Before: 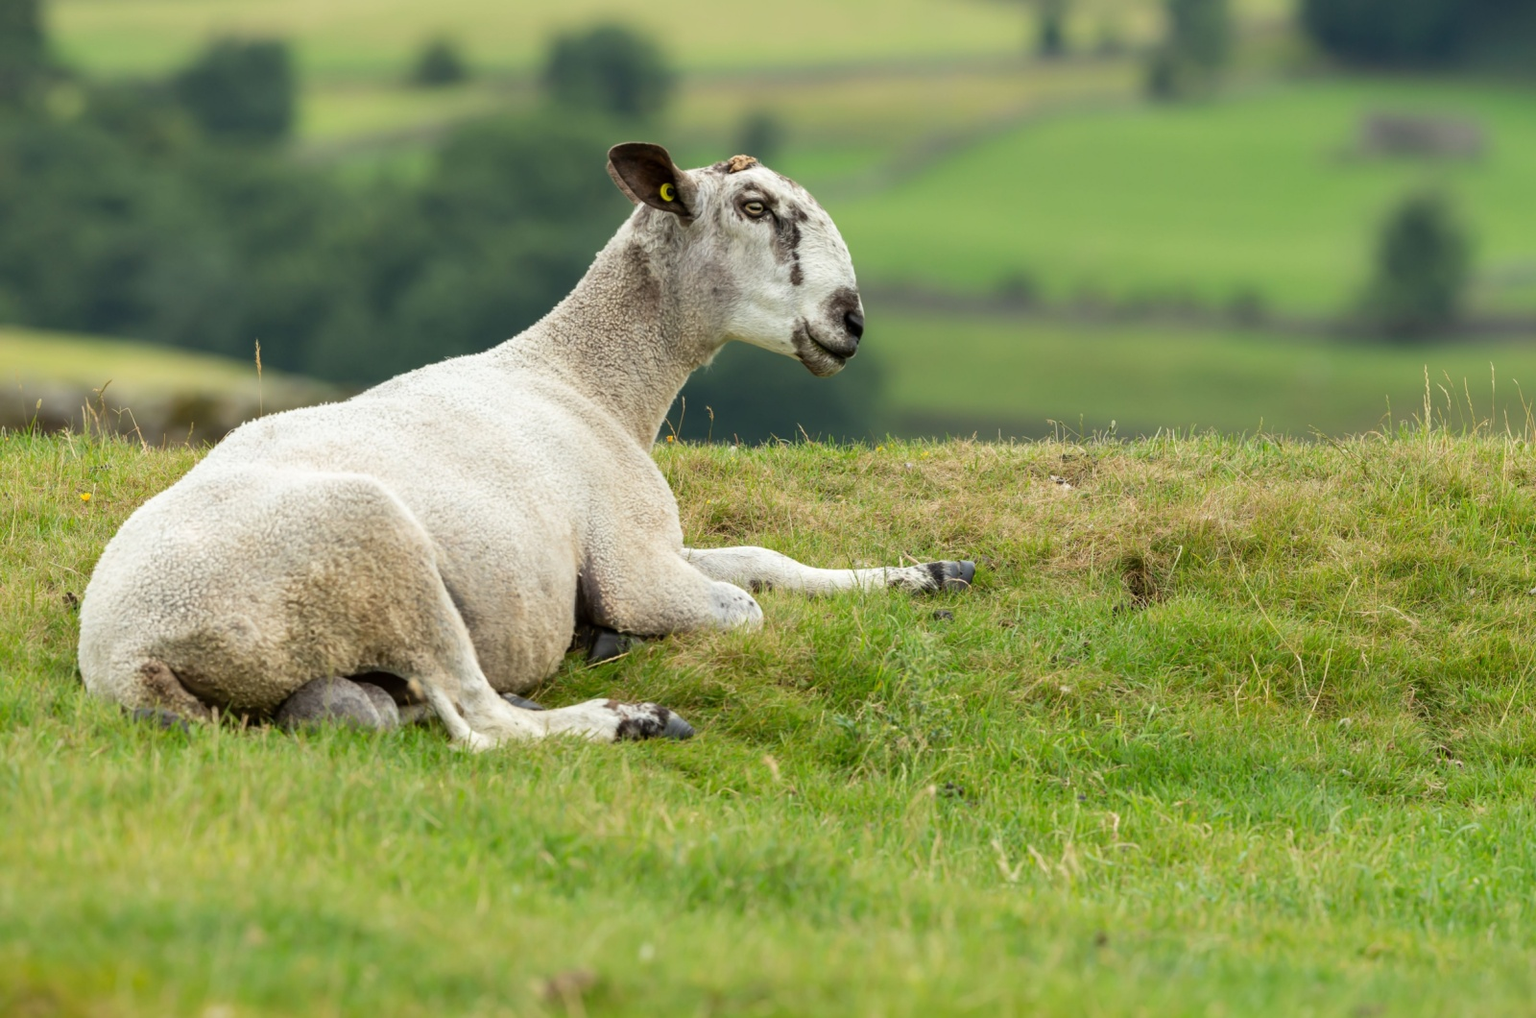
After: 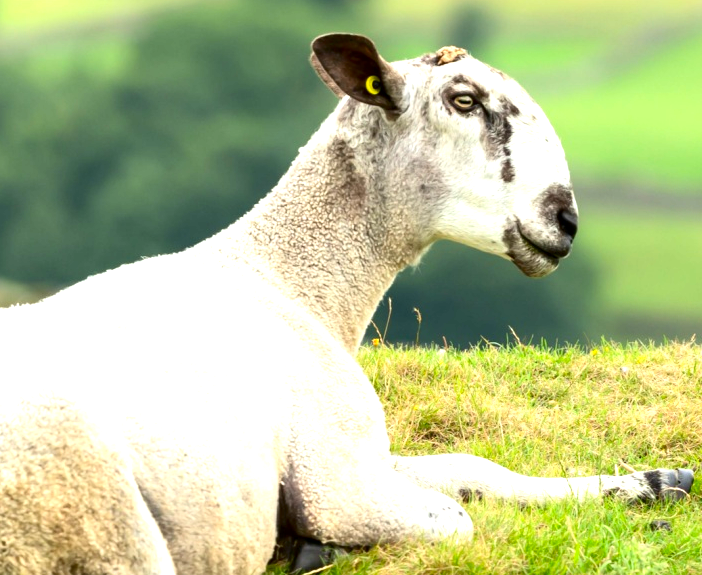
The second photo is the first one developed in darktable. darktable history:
contrast brightness saturation: contrast 0.132, brightness -0.054, saturation 0.156
exposure: black level correction 0.001, exposure 1.117 EV, compensate exposure bias true, compensate highlight preservation false
crop: left 20.165%, top 10.915%, right 35.936%, bottom 34.818%
